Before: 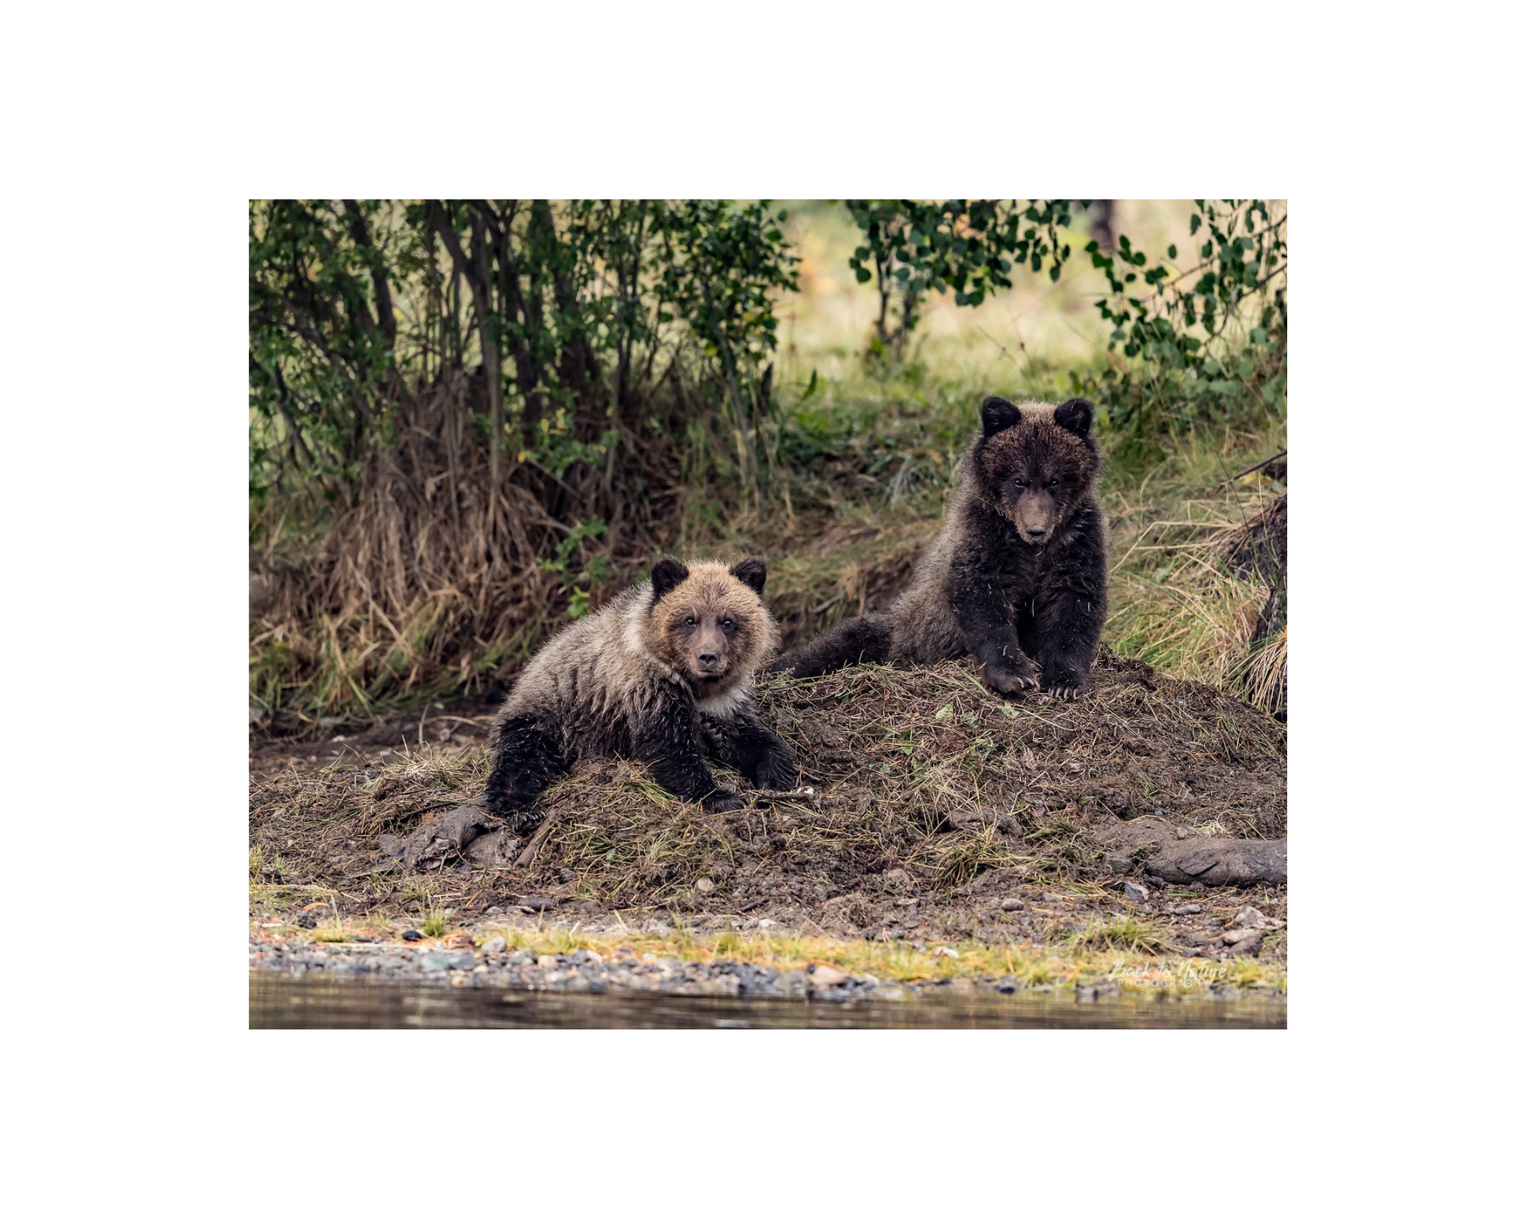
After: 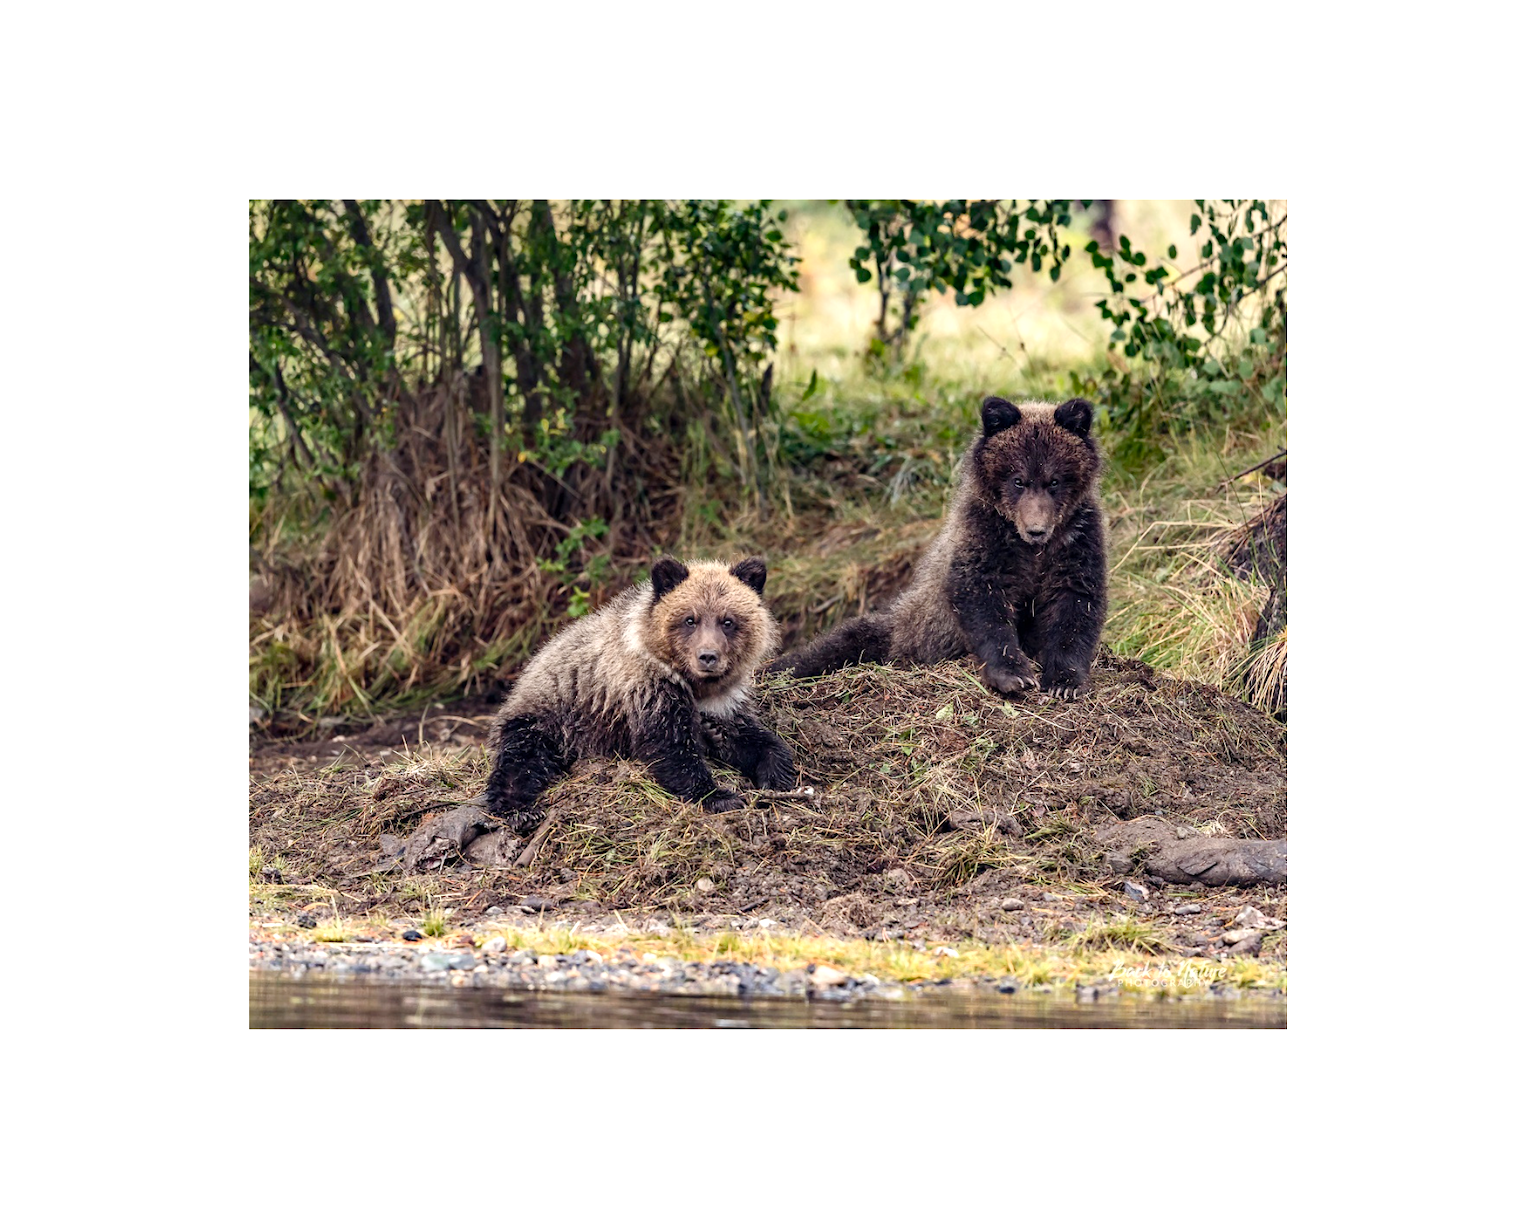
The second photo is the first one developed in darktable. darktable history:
color balance rgb: perceptual saturation grading › global saturation 20%, perceptual saturation grading › highlights -25%, perceptual saturation grading › shadows 25%
exposure: black level correction 0, exposure 0.5 EV, compensate highlight preservation false
